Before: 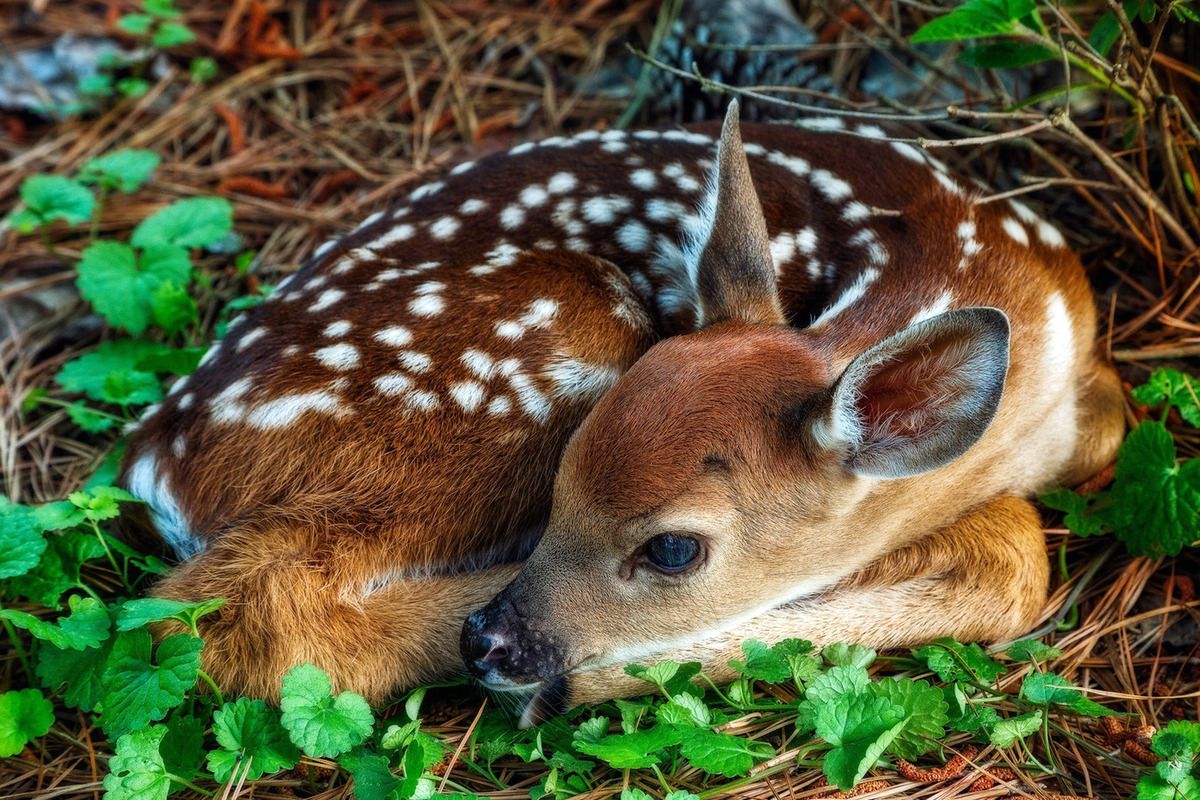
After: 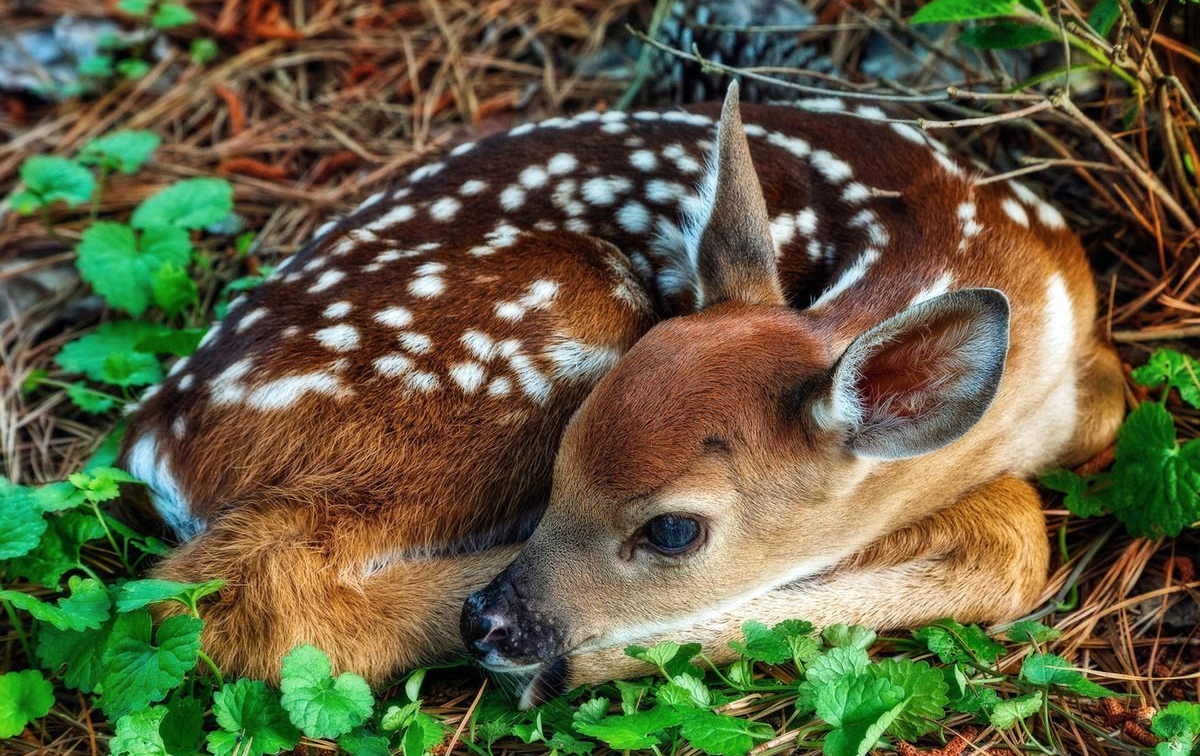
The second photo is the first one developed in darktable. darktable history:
crop and rotate: top 2.479%, bottom 3.018%
shadows and highlights: soften with gaussian
